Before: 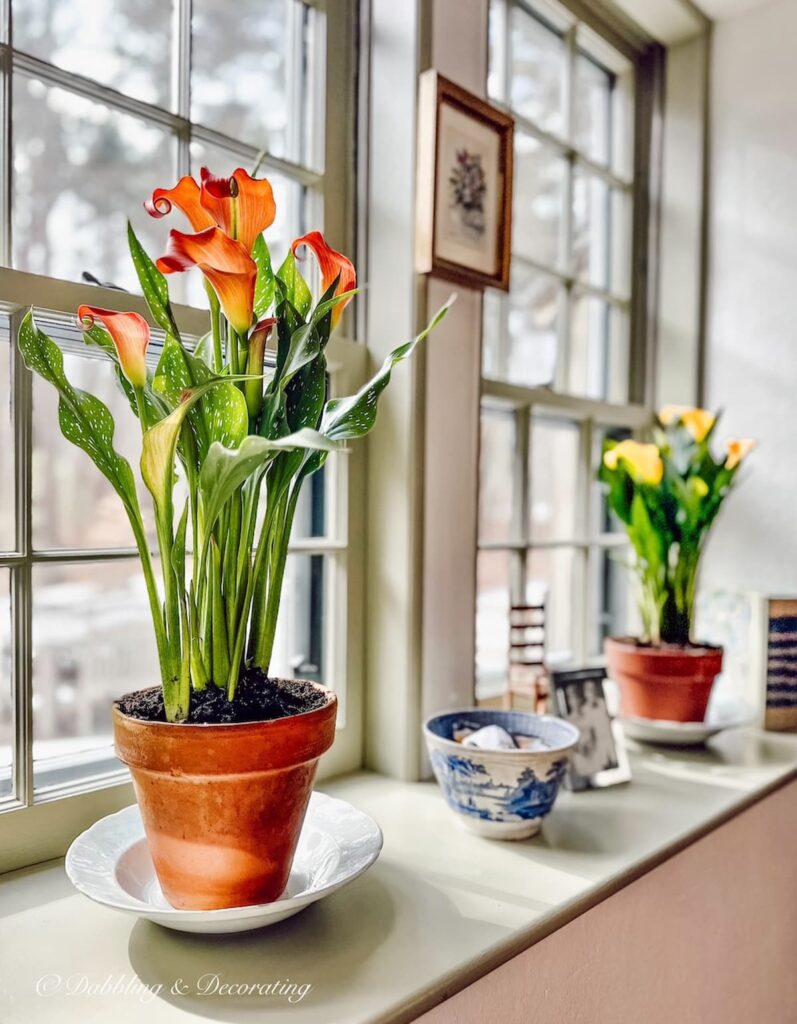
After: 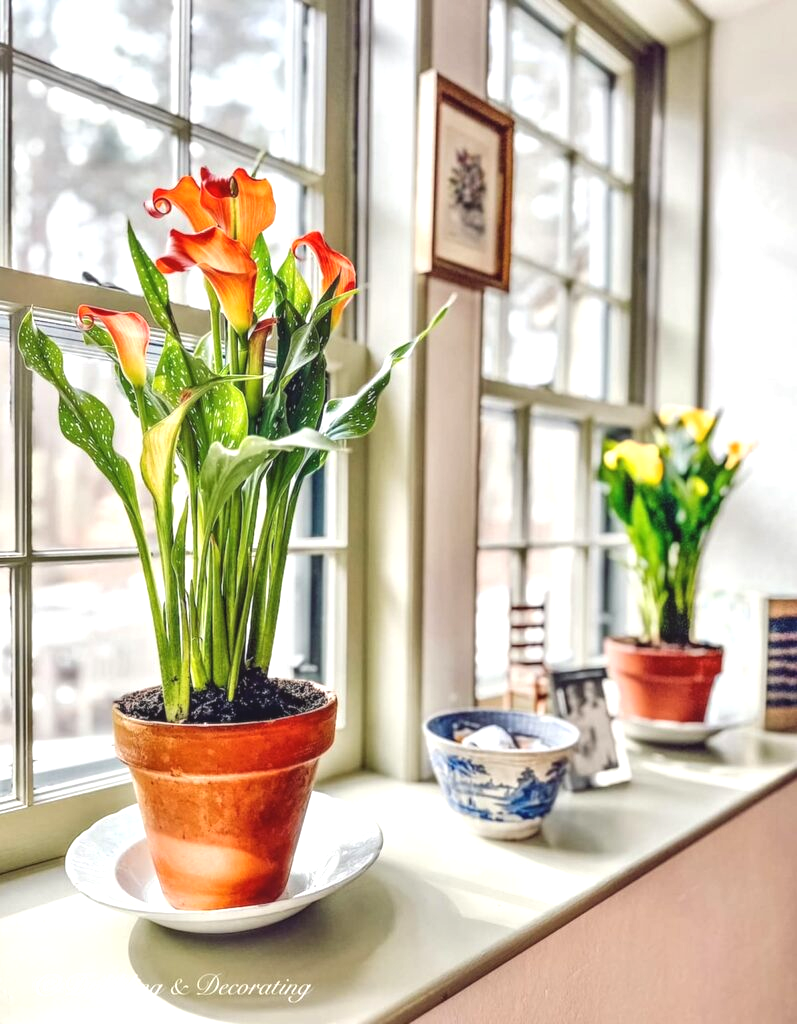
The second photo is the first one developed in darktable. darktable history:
exposure: black level correction -0.002, exposure 0.544 EV, compensate exposure bias true, compensate highlight preservation false
local contrast: detail 110%
